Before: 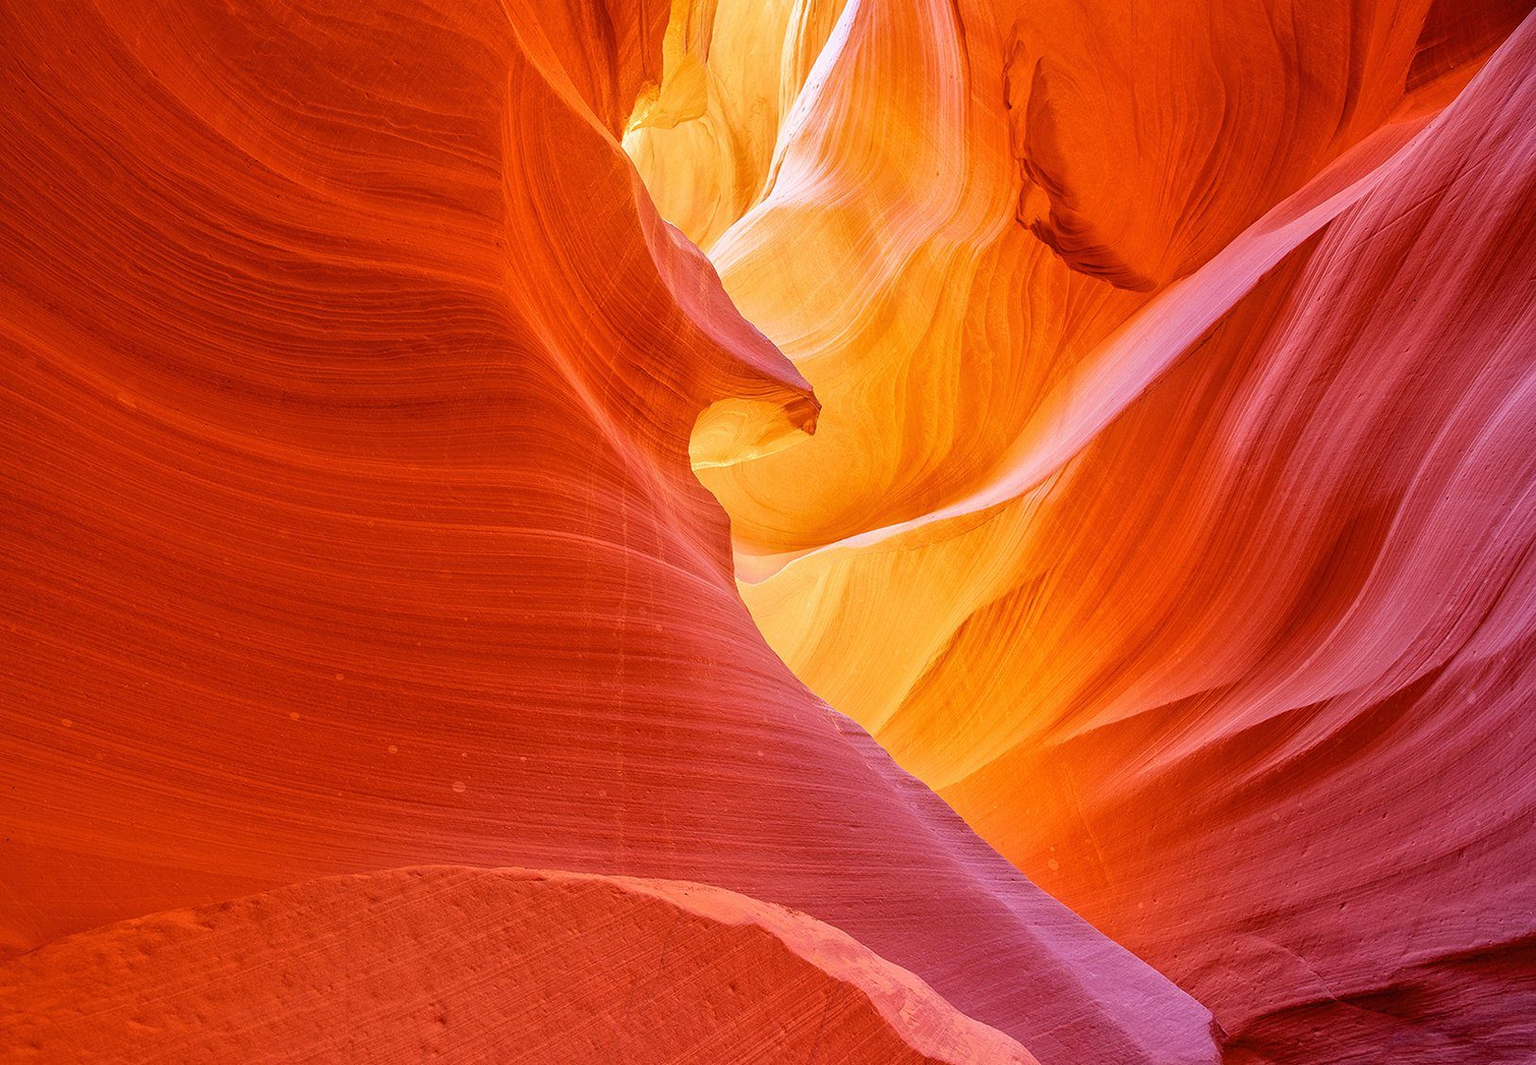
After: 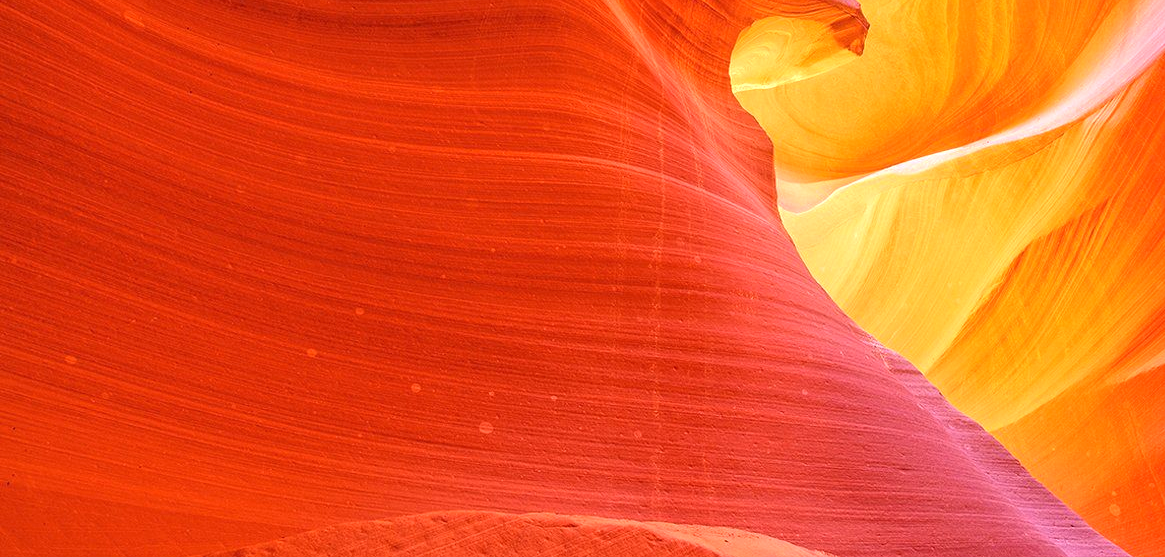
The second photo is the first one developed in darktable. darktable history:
crop: top 35.988%, right 28.329%, bottom 14.565%
exposure: black level correction 0, exposure 0.499 EV, compensate highlight preservation false
